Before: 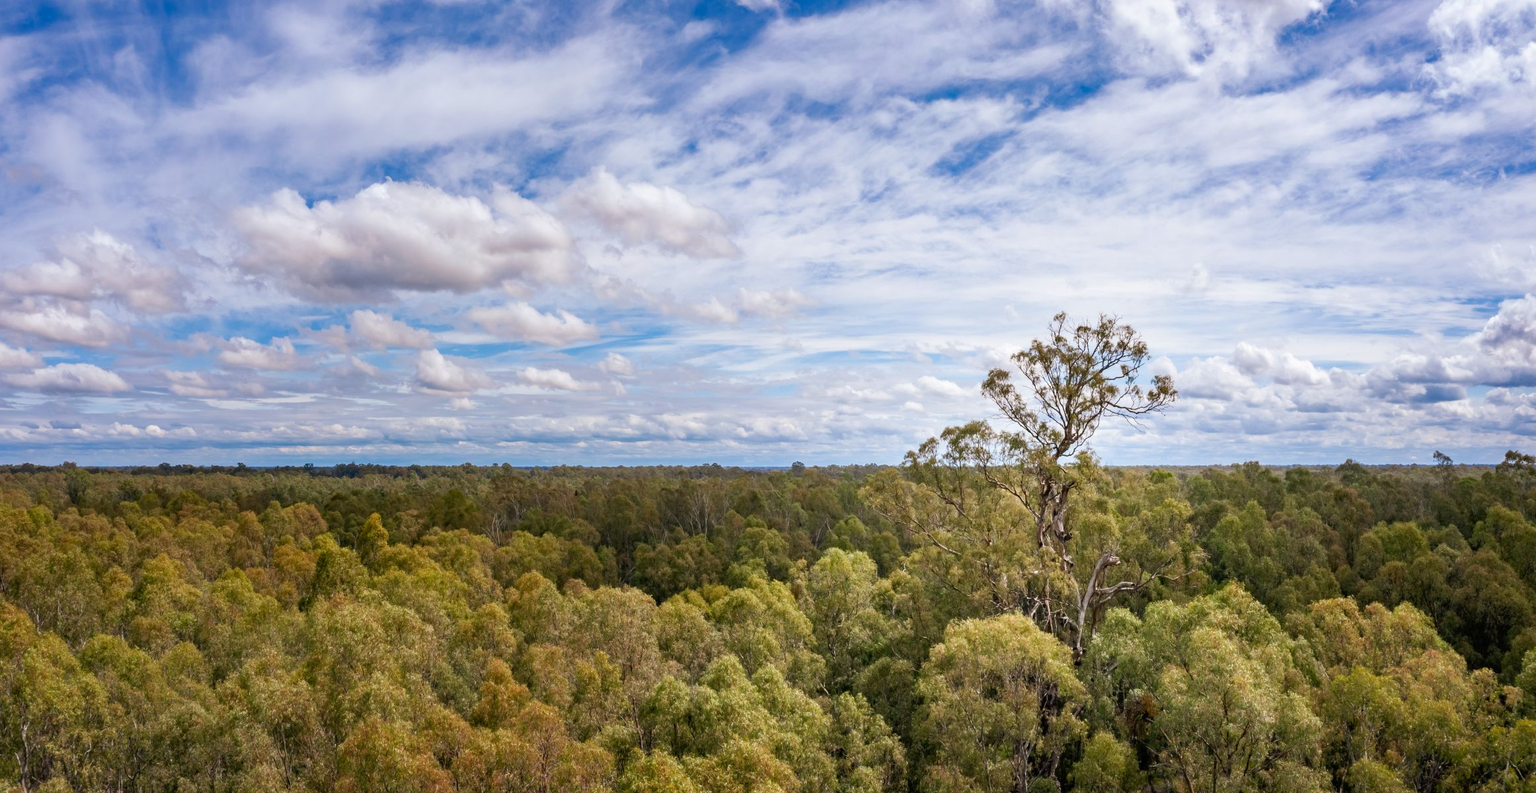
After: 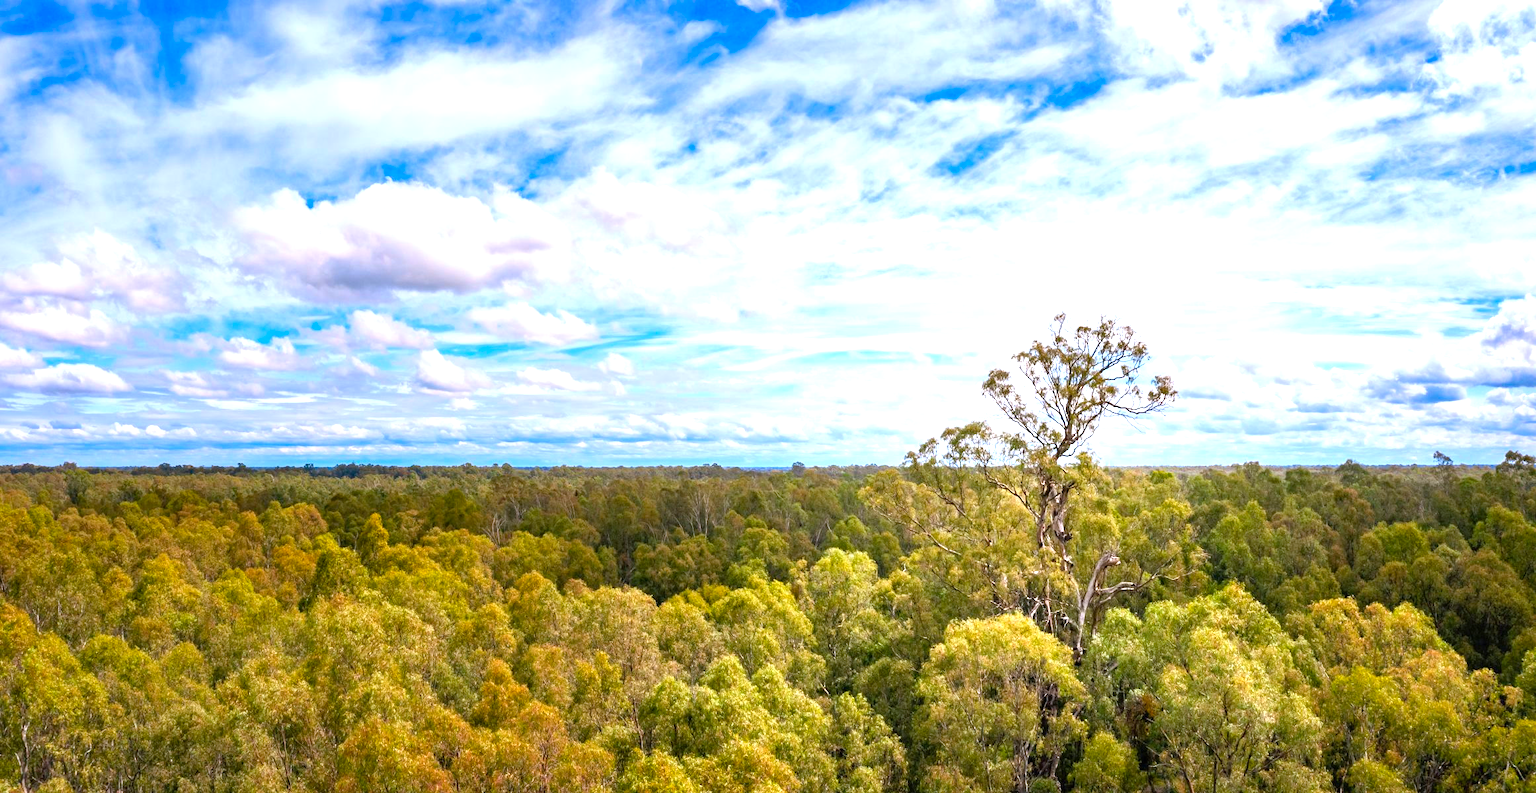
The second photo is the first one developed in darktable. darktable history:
exposure: black level correction 0, exposure 0.894 EV, compensate highlight preservation false
color balance rgb: shadows lift › chroma 0.995%, shadows lift › hue 114.76°, perceptual saturation grading › global saturation 14.704%, global vibrance 29.732%
color correction: highlights a* -0.69, highlights b* -8.36
